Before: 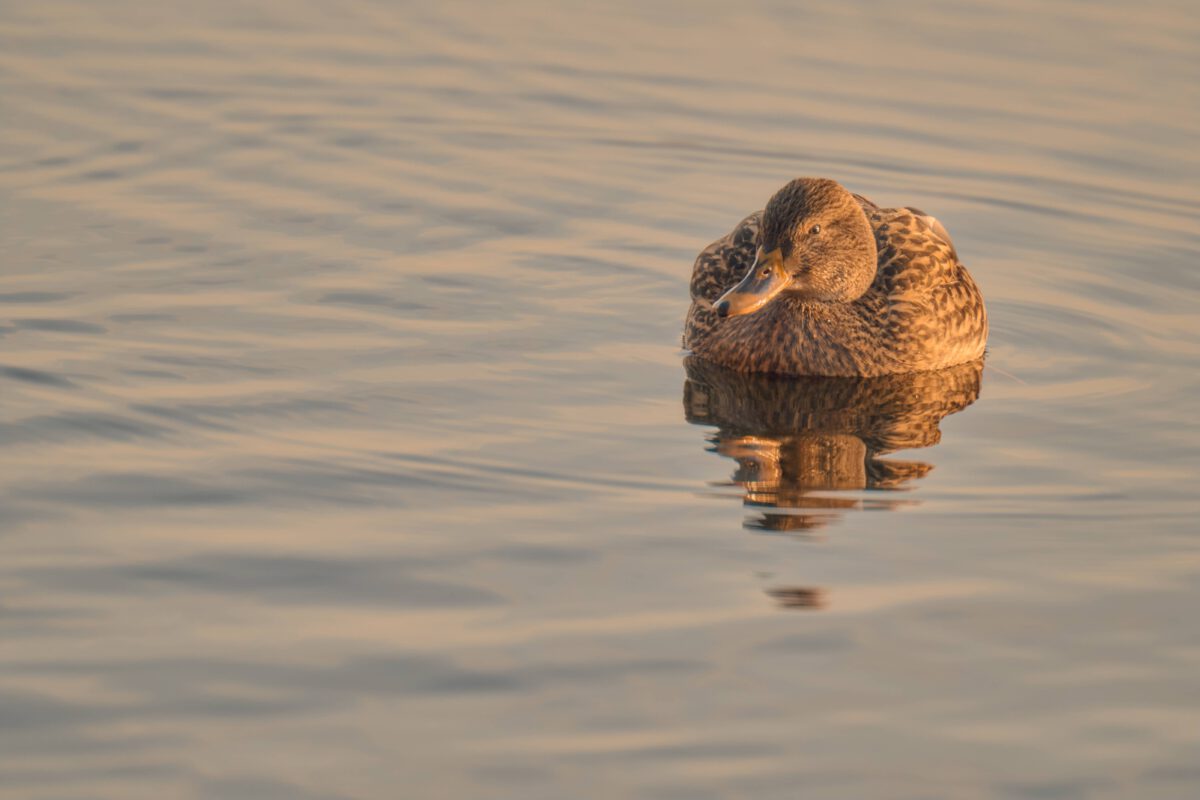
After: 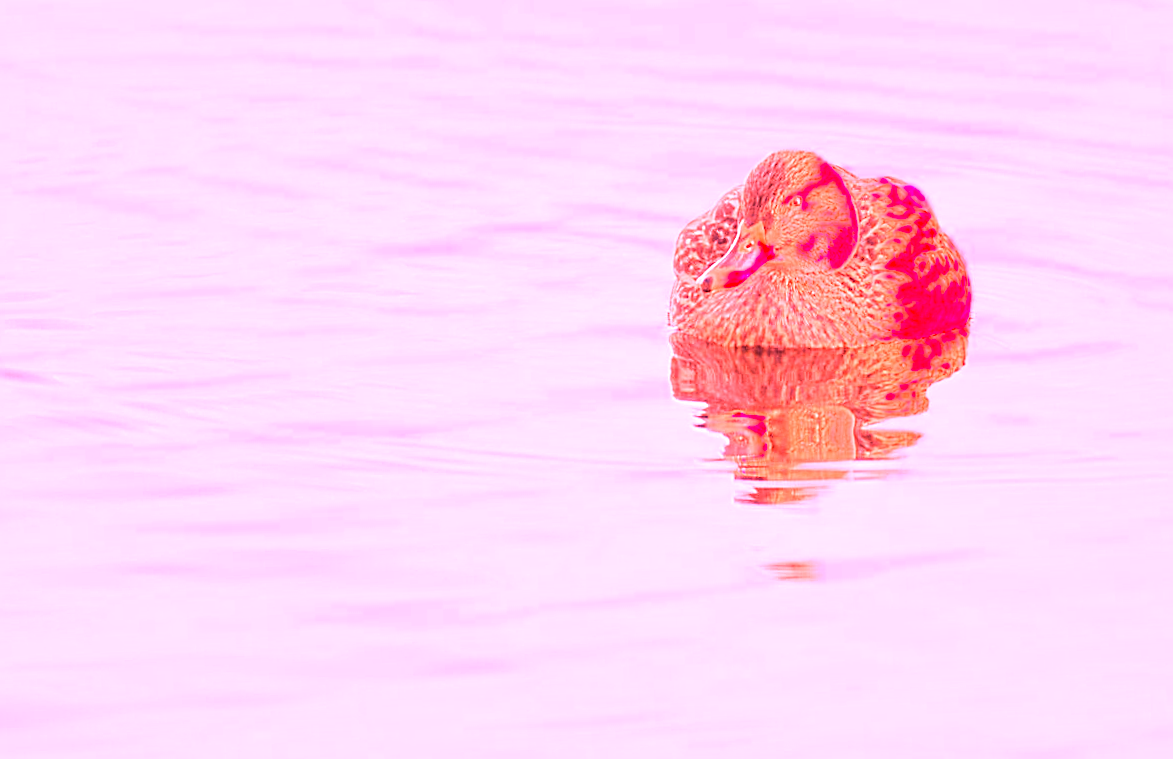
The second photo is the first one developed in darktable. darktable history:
contrast brightness saturation: contrast 0.05, brightness 0.06, saturation 0.01
color zones: curves: ch0 [(0.25, 0.5) (0.347, 0.092) (0.75, 0.5)]; ch1 [(0.25, 0.5) (0.33, 0.51) (0.75, 0.5)]
white balance: red 4.26, blue 1.802
sharpen: on, module defaults
rotate and perspective: rotation -2°, crop left 0.022, crop right 0.978, crop top 0.049, crop bottom 0.951
